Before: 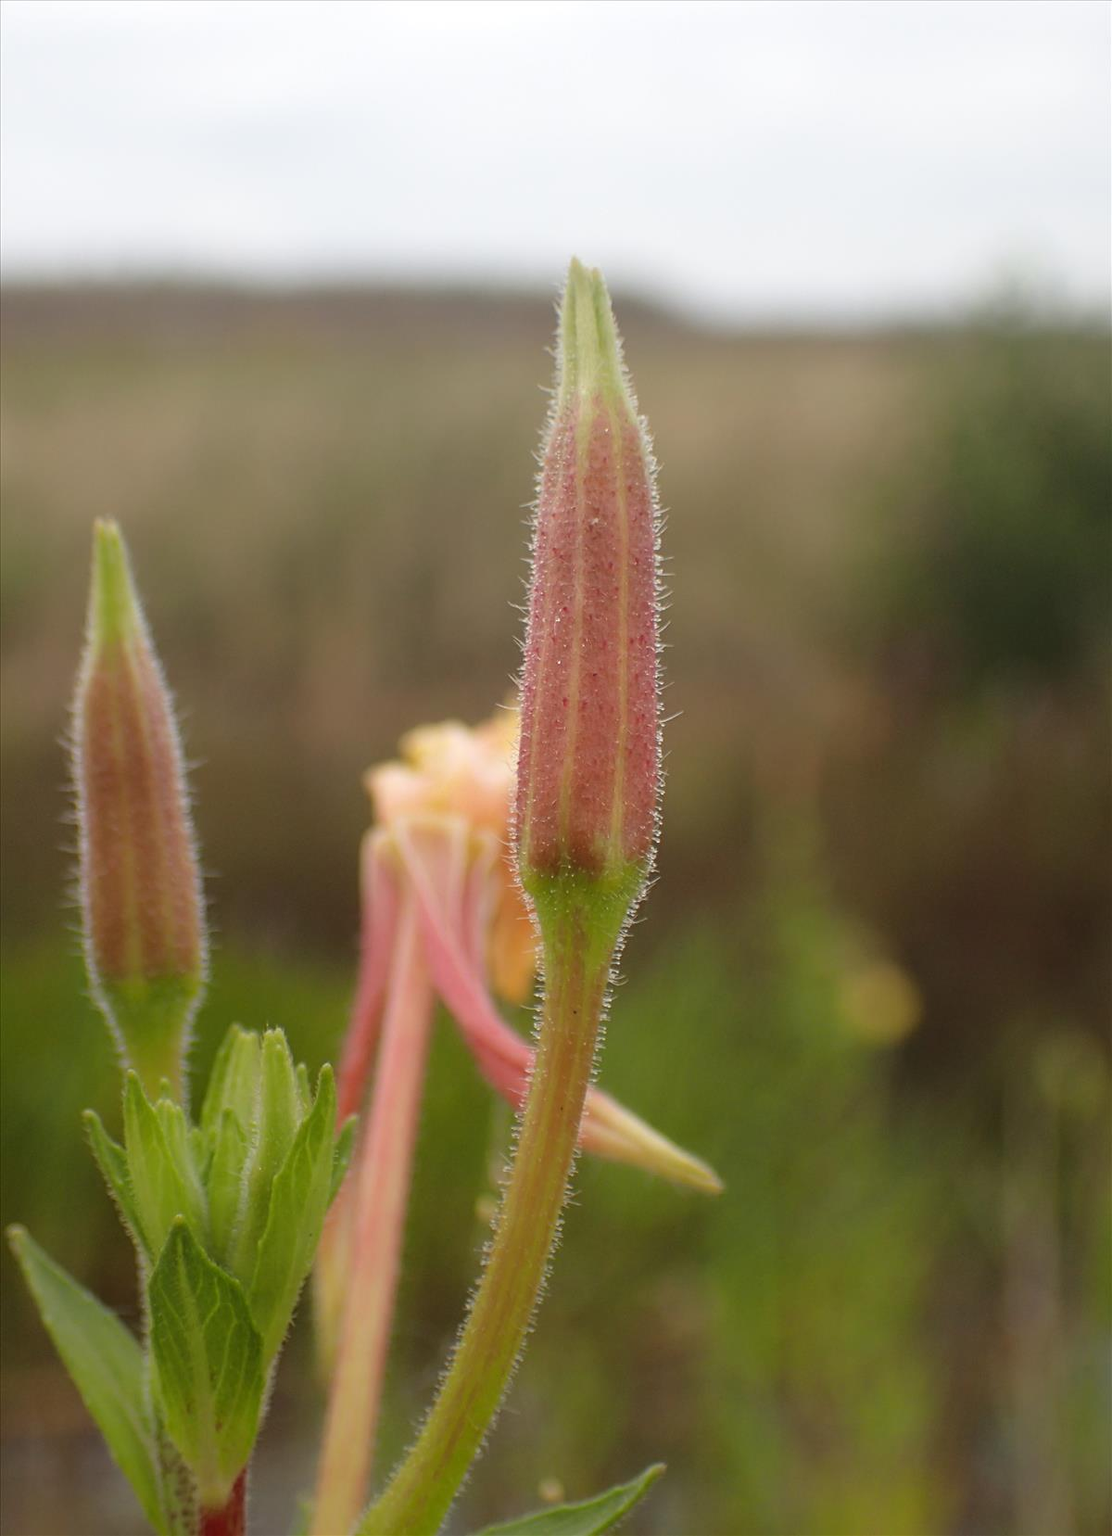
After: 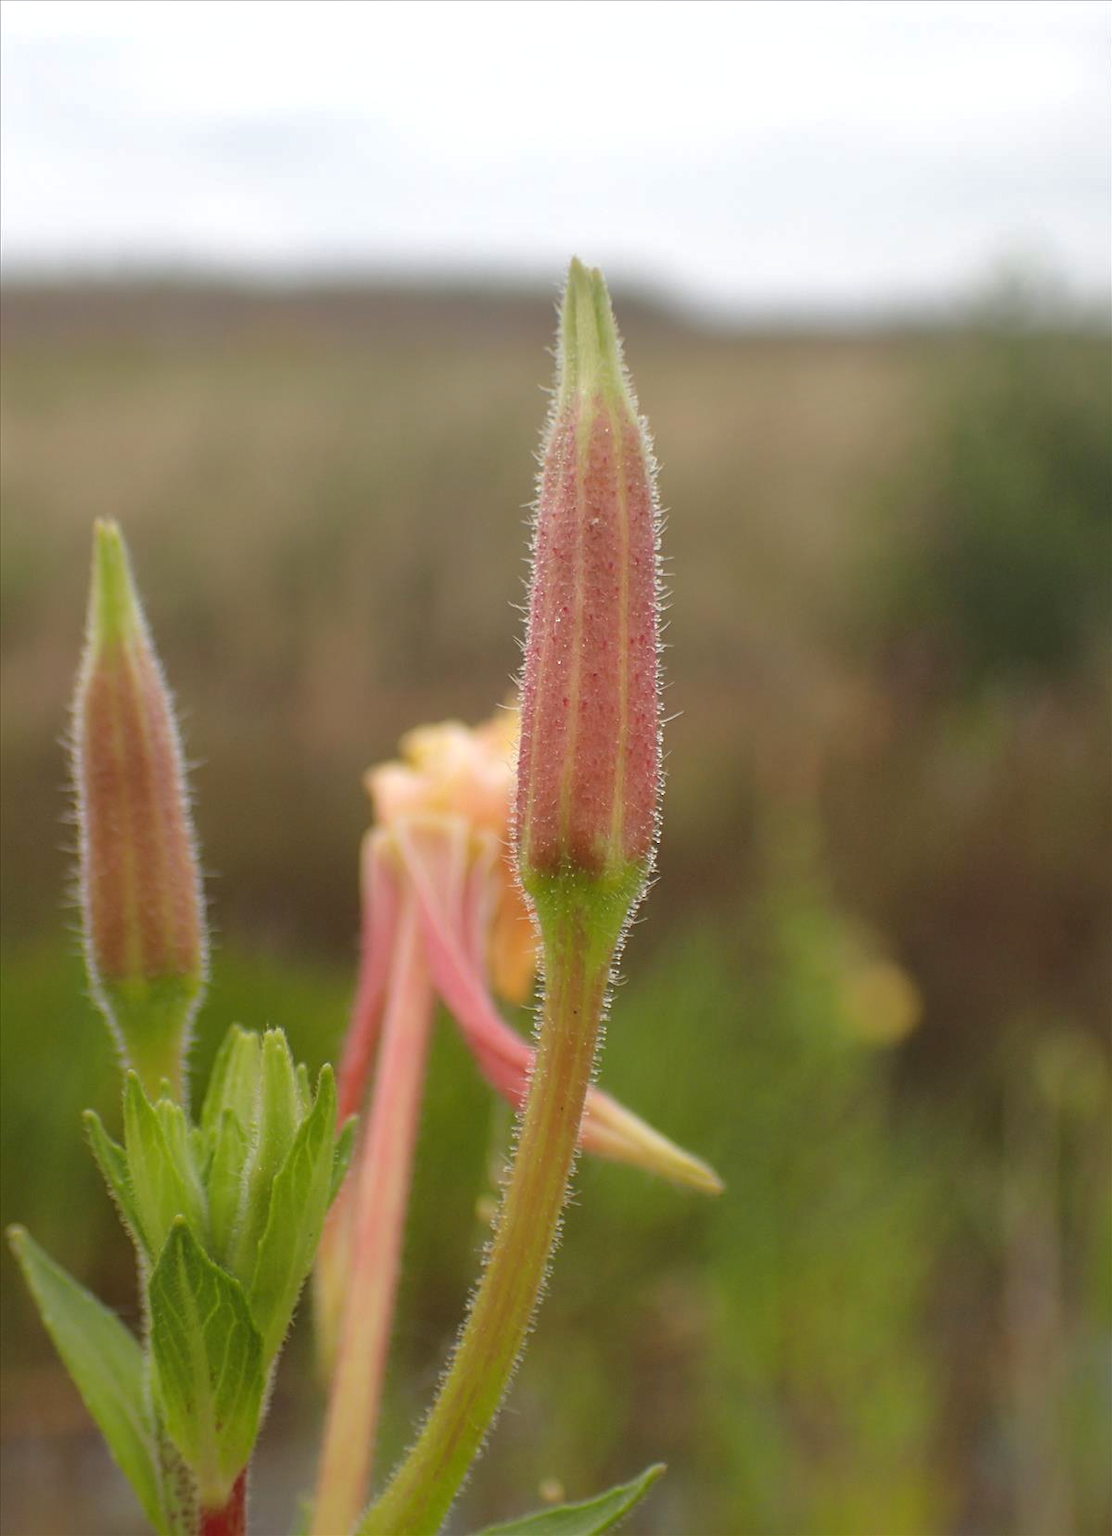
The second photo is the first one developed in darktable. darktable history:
sharpen: radius 5.325, amount 0.312, threshold 26.433
exposure: exposure 0.178 EV, compensate exposure bias true, compensate highlight preservation false
shadows and highlights: on, module defaults
tone equalizer: -7 EV 0.18 EV, -6 EV 0.12 EV, -5 EV 0.08 EV, -4 EV 0.04 EV, -2 EV -0.02 EV, -1 EV -0.04 EV, +0 EV -0.06 EV, luminance estimator HSV value / RGB max
